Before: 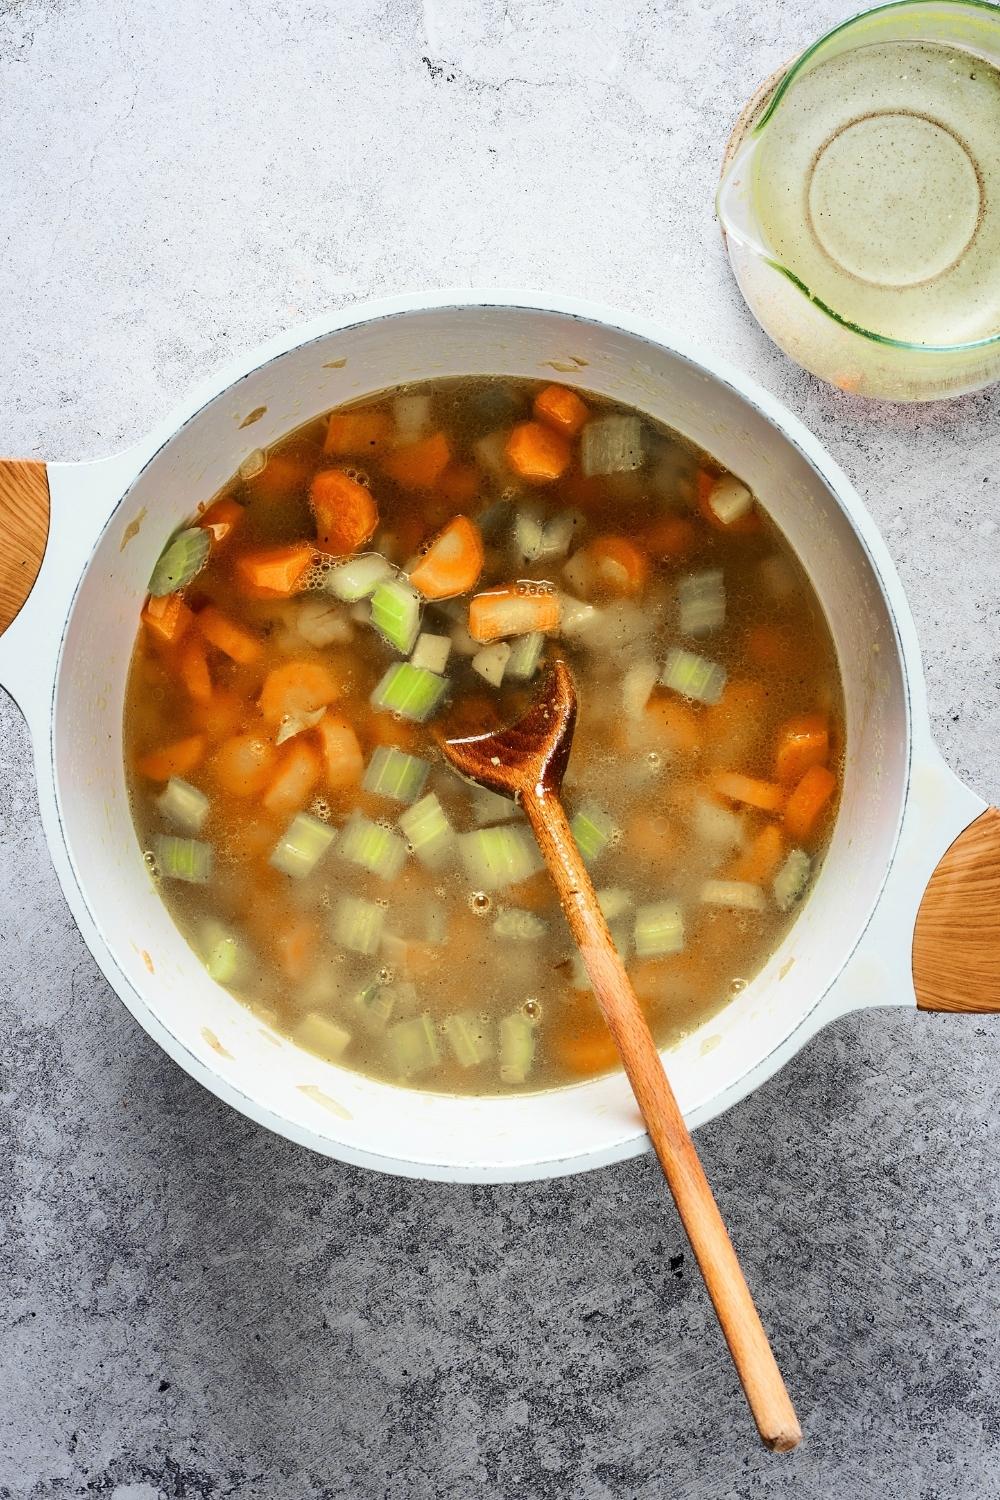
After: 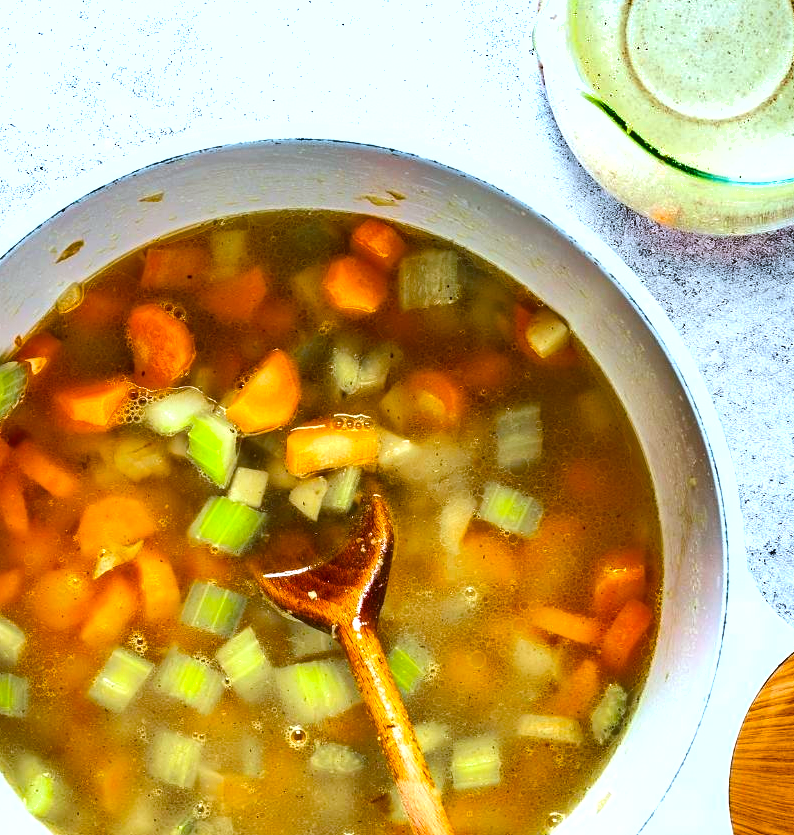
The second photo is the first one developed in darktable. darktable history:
shadows and highlights: shadows 60, soften with gaussian
color balance rgb: linear chroma grading › global chroma 15%, perceptual saturation grading › global saturation 30%
crop: left 18.38%, top 11.092%, right 2.134%, bottom 33.217%
color calibration: illuminant custom, x 0.368, y 0.373, temperature 4330.32 K
exposure: exposure 0.559 EV, compensate highlight preservation false
